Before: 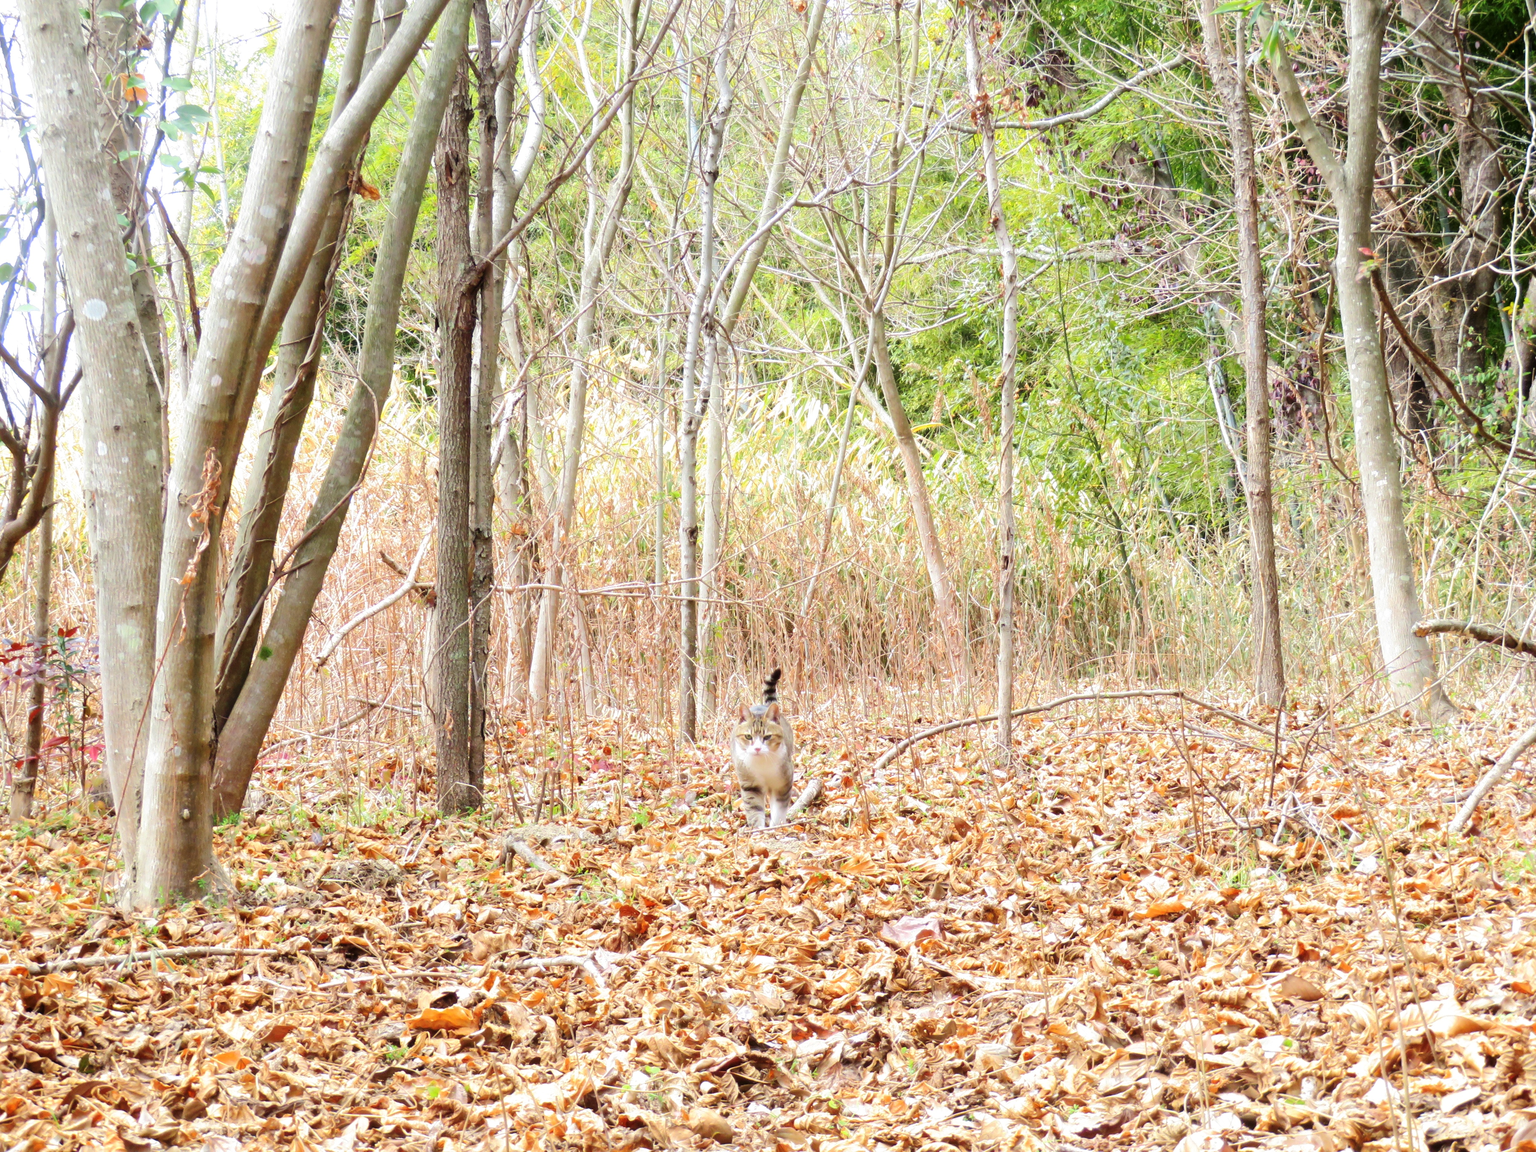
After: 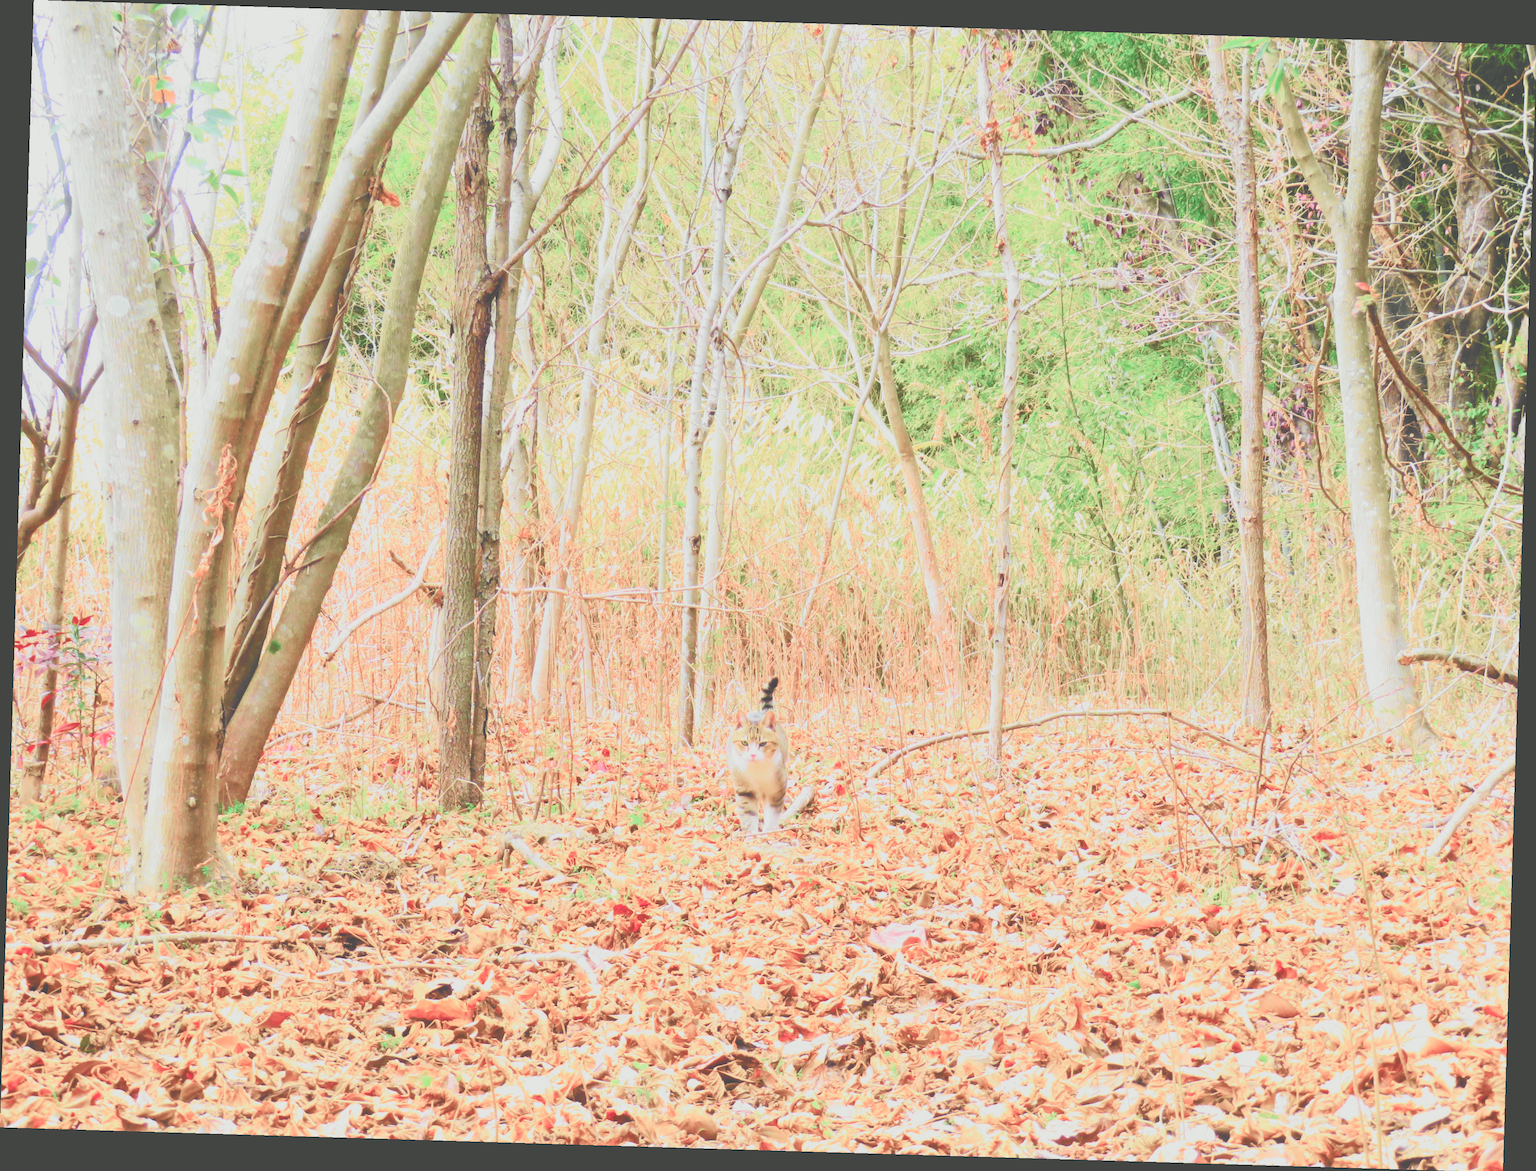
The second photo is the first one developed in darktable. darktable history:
filmic rgb: white relative exposure 3.9 EV, hardness 4.26
tone curve: curves: ch0 [(0, 0.039) (0.113, 0.081) (0.204, 0.204) (0.498, 0.608) (0.709, 0.819) (0.984, 0.961)]; ch1 [(0, 0) (0.172, 0.123) (0.317, 0.272) (0.414, 0.382) (0.476, 0.479) (0.505, 0.501) (0.528, 0.54) (0.618, 0.647) (0.709, 0.764) (1, 1)]; ch2 [(0, 0) (0.411, 0.424) (0.492, 0.502) (0.521, 0.513) (0.537, 0.57) (0.686, 0.638) (1, 1)], color space Lab, independent channels, preserve colors none
rotate and perspective: rotation 1.72°, automatic cropping off
color balance rgb: perceptual saturation grading › global saturation 20%, perceptual saturation grading › highlights -25%, perceptual saturation grading › shadows 50%
exposure: black level correction -0.062, exposure -0.05 EV, compensate highlight preservation false
